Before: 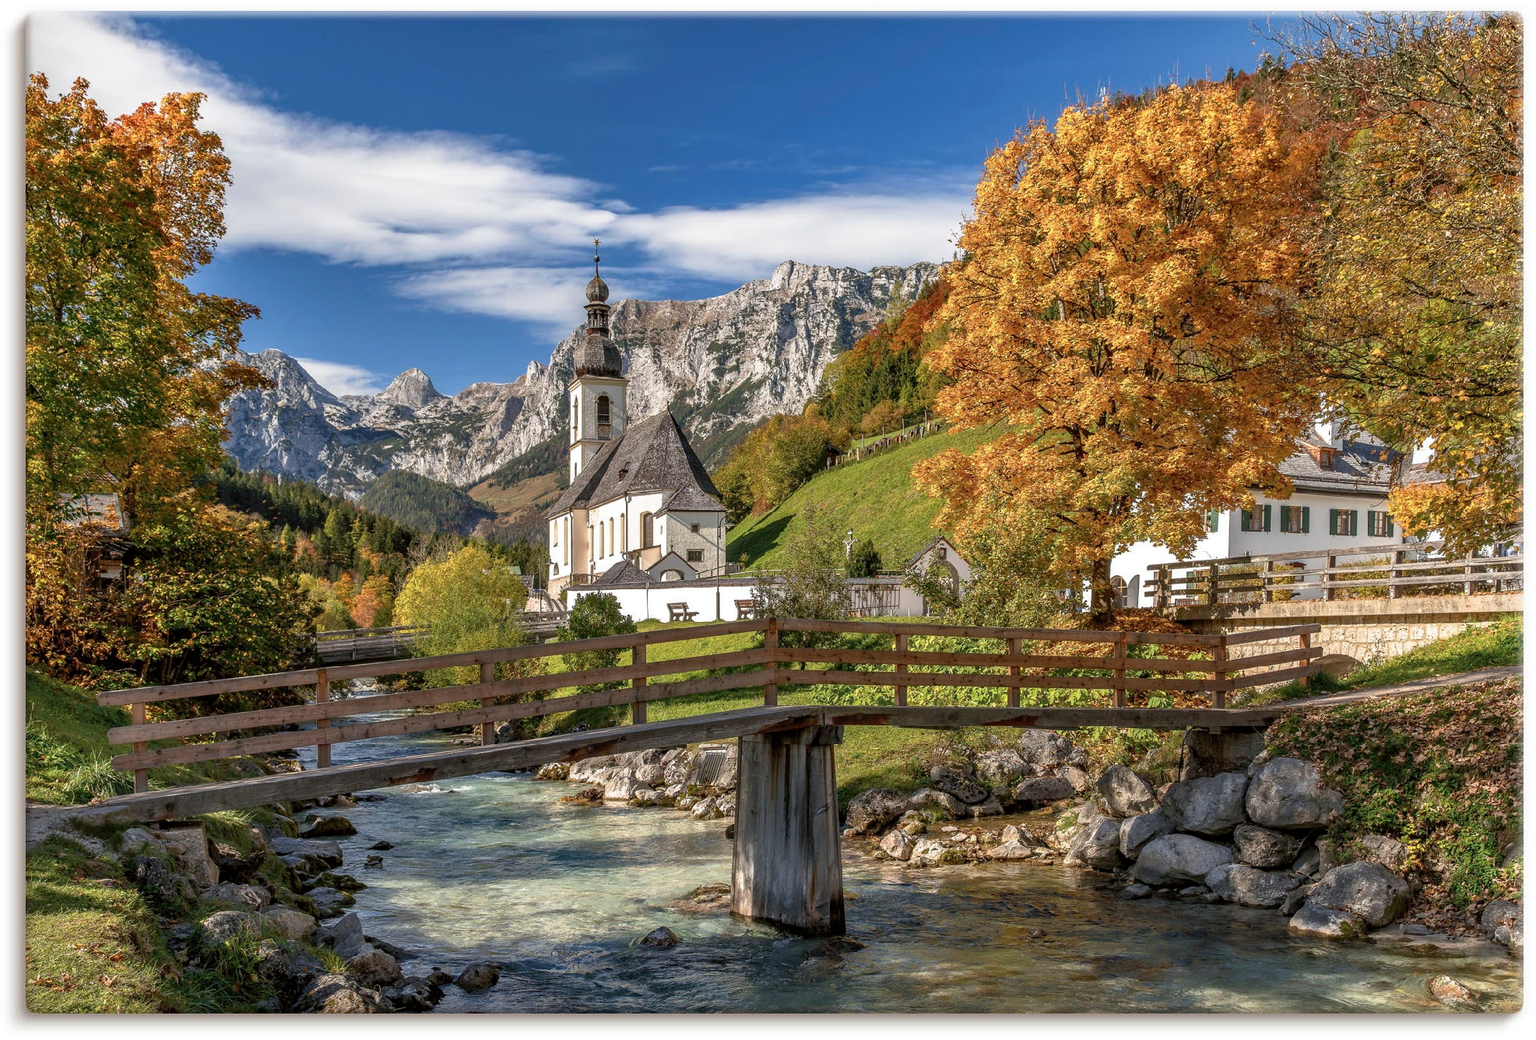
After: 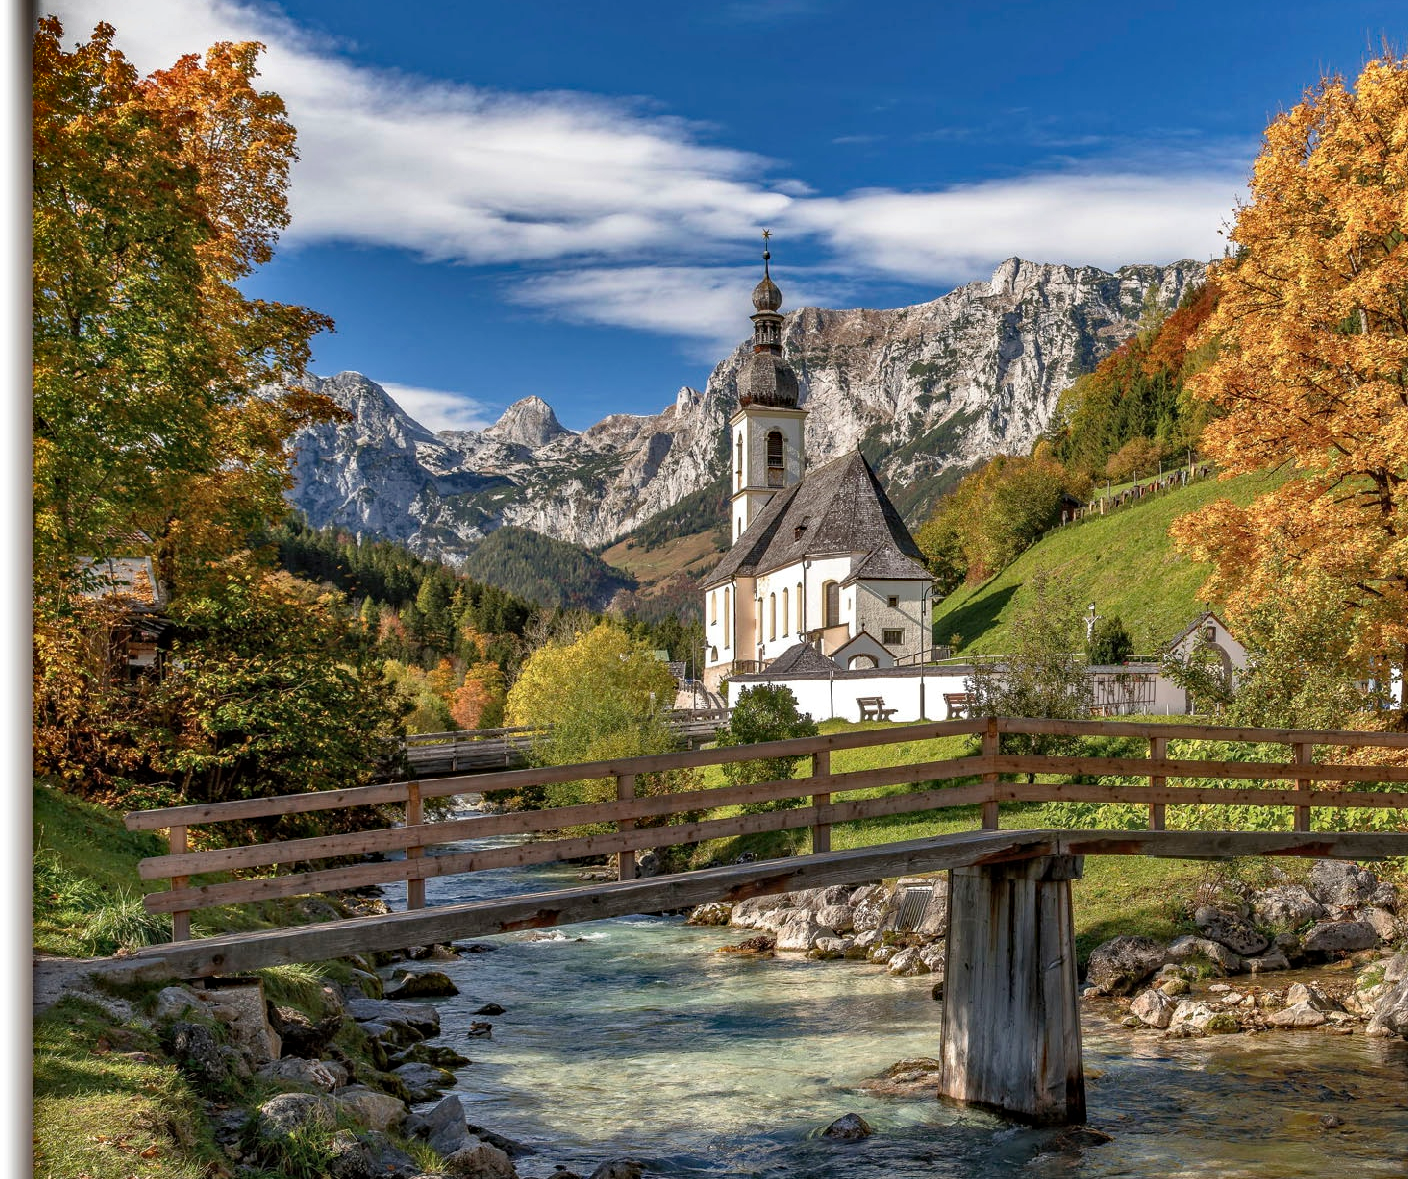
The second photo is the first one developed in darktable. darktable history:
shadows and highlights: shadows 24.5, highlights -78.15, soften with gaussian
crop: top 5.803%, right 27.864%, bottom 5.804%
haze removal: compatibility mode true, adaptive false
